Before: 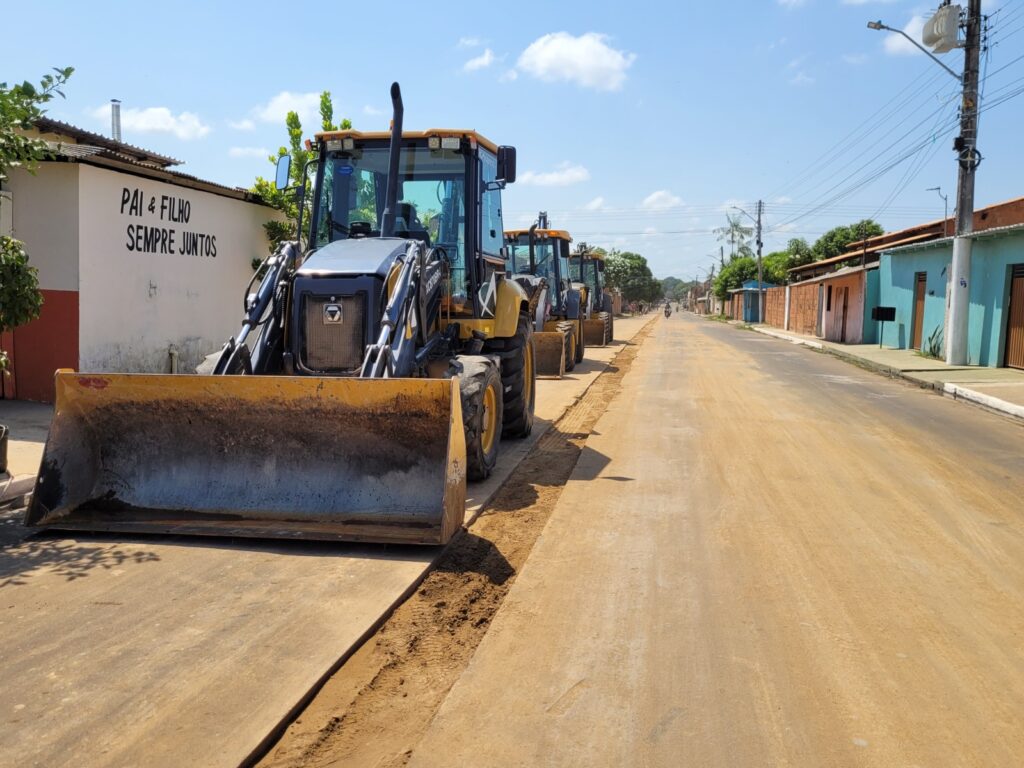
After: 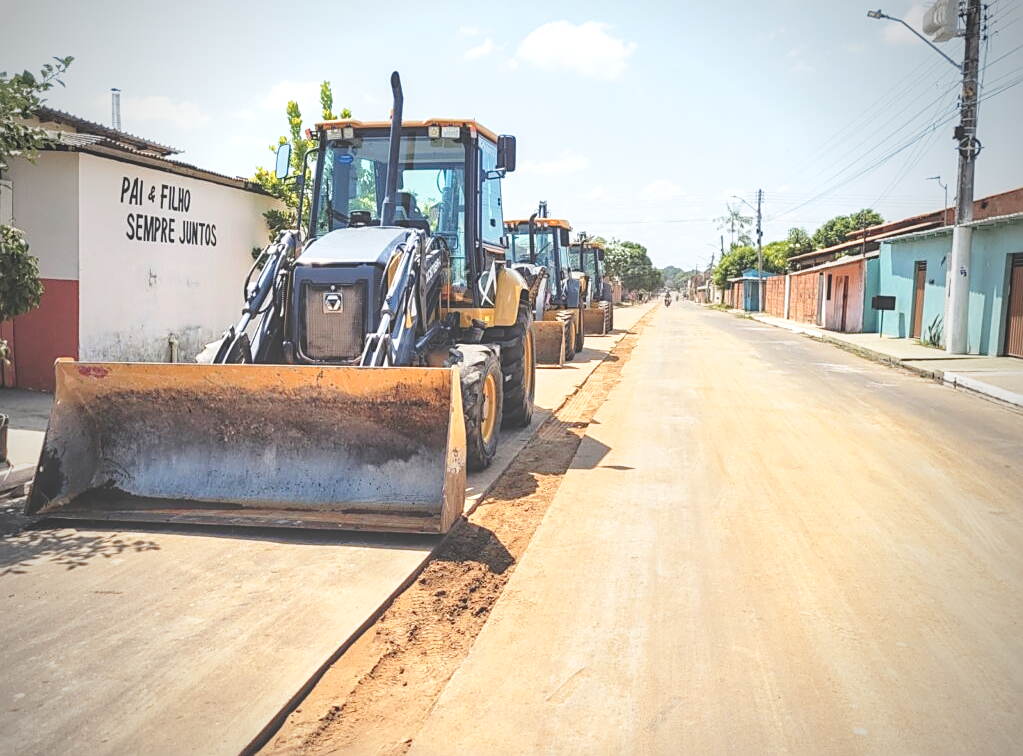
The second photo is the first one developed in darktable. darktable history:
crop: top 1.51%, right 0.035%
sharpen: on, module defaults
vignetting: fall-off start 71.51%
exposure: black level correction -0.041, exposure 0.06 EV, compensate highlight preservation false
local contrast: on, module defaults
color zones: curves: ch1 [(0.239, 0.552) (0.75, 0.5)]; ch2 [(0.25, 0.462) (0.749, 0.457)]
base curve: curves: ch0 [(0, 0) (0.032, 0.037) (0.105, 0.228) (0.435, 0.76) (0.856, 0.983) (1, 1)], preserve colors none
